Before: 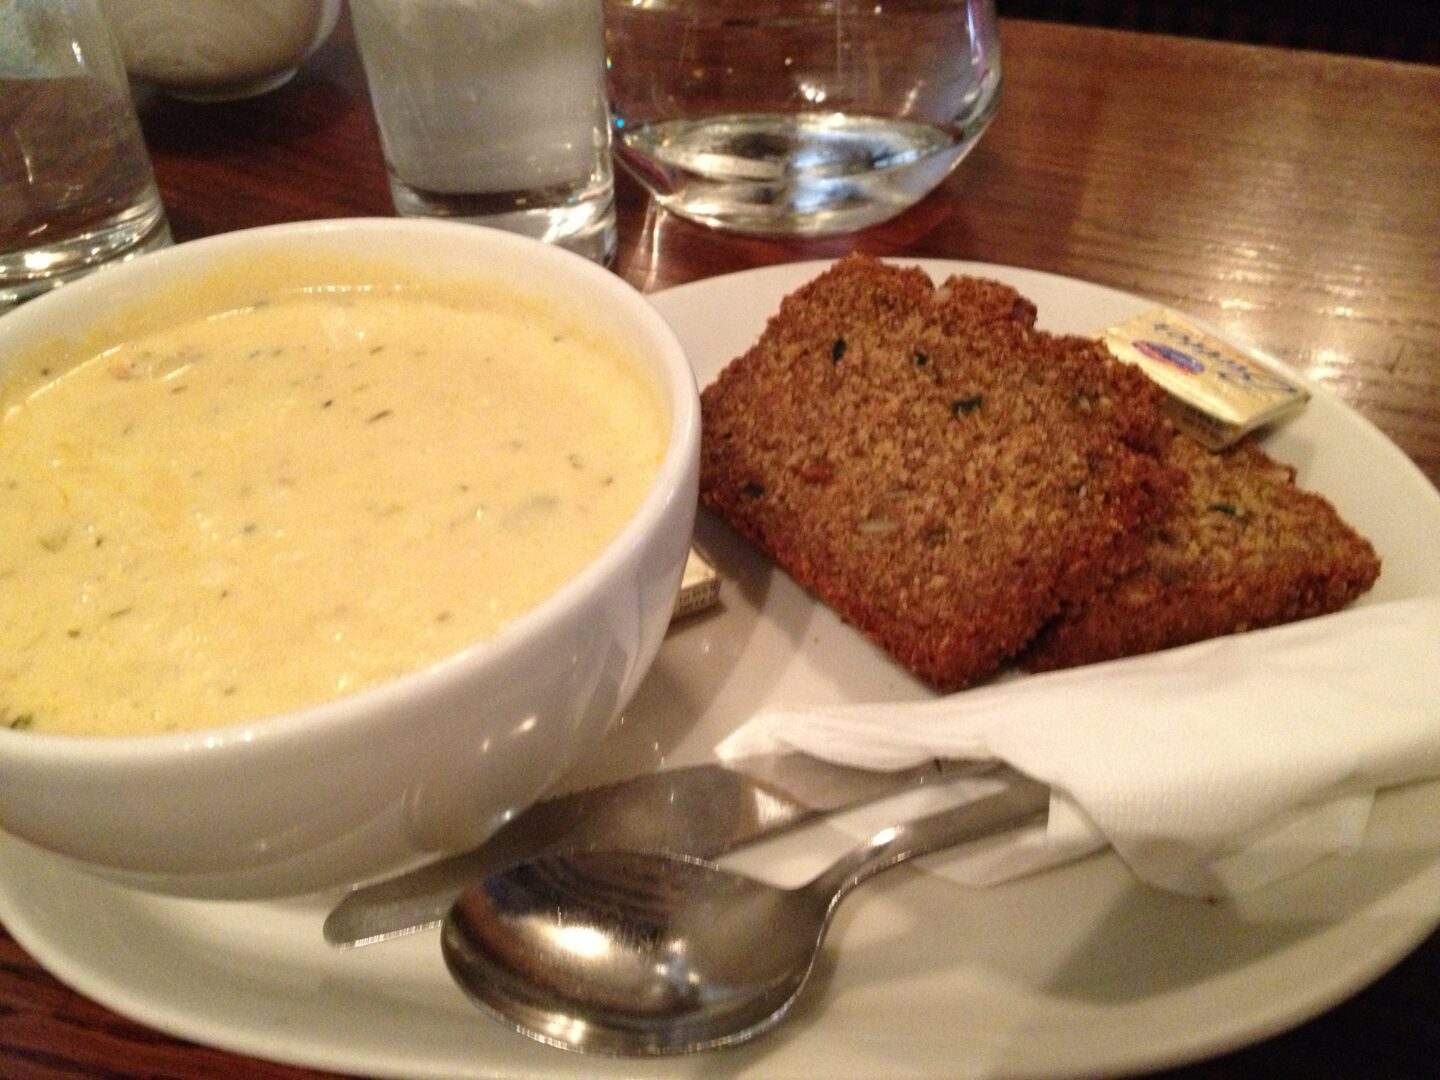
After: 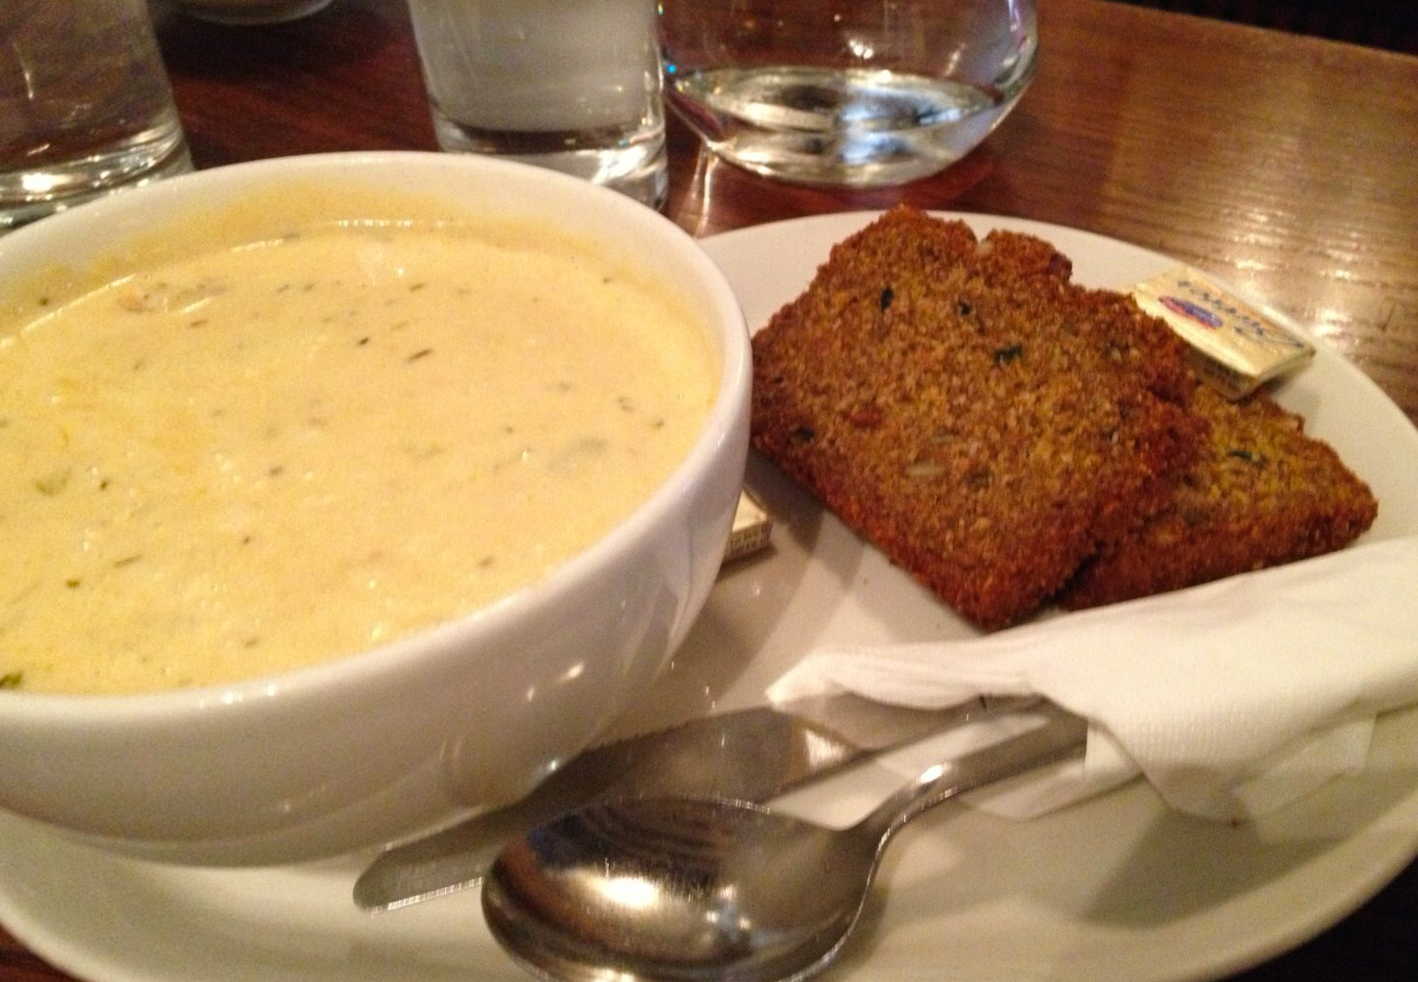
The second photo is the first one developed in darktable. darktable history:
color balance rgb: shadows fall-off 101%, linear chroma grading › mid-tones 7.63%, perceptual saturation grading › mid-tones 11.68%, mask middle-gray fulcrum 22.45%, global vibrance 10.11%, saturation formula JzAzBz (2021)
rotate and perspective: rotation -0.013°, lens shift (vertical) -0.027, lens shift (horizontal) 0.178, crop left 0.016, crop right 0.989, crop top 0.082, crop bottom 0.918
